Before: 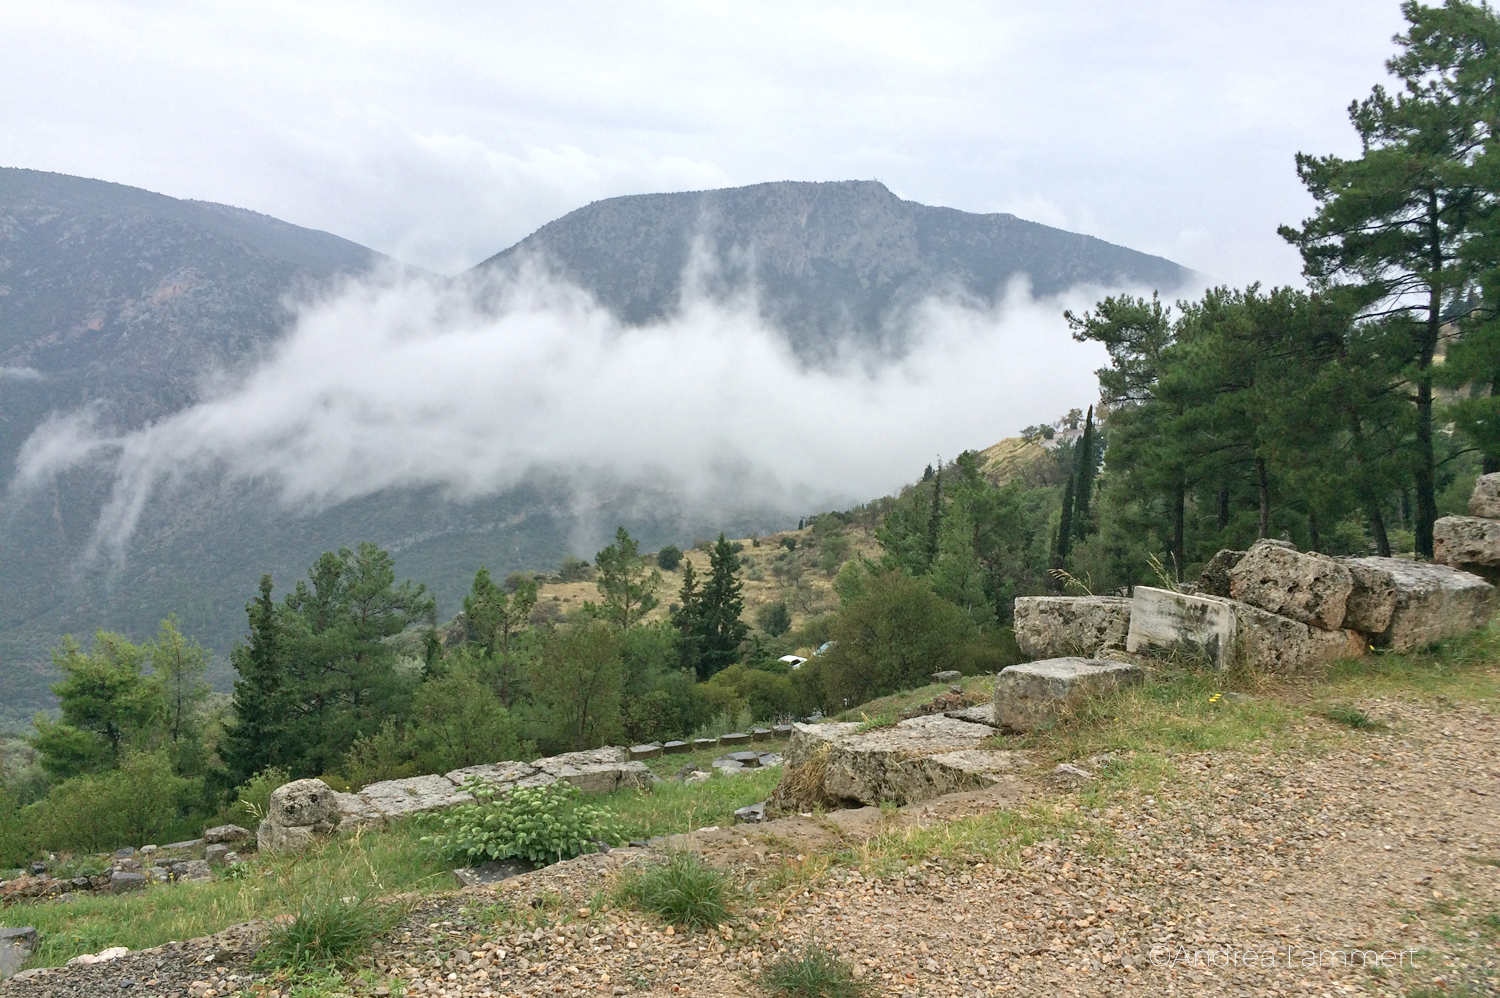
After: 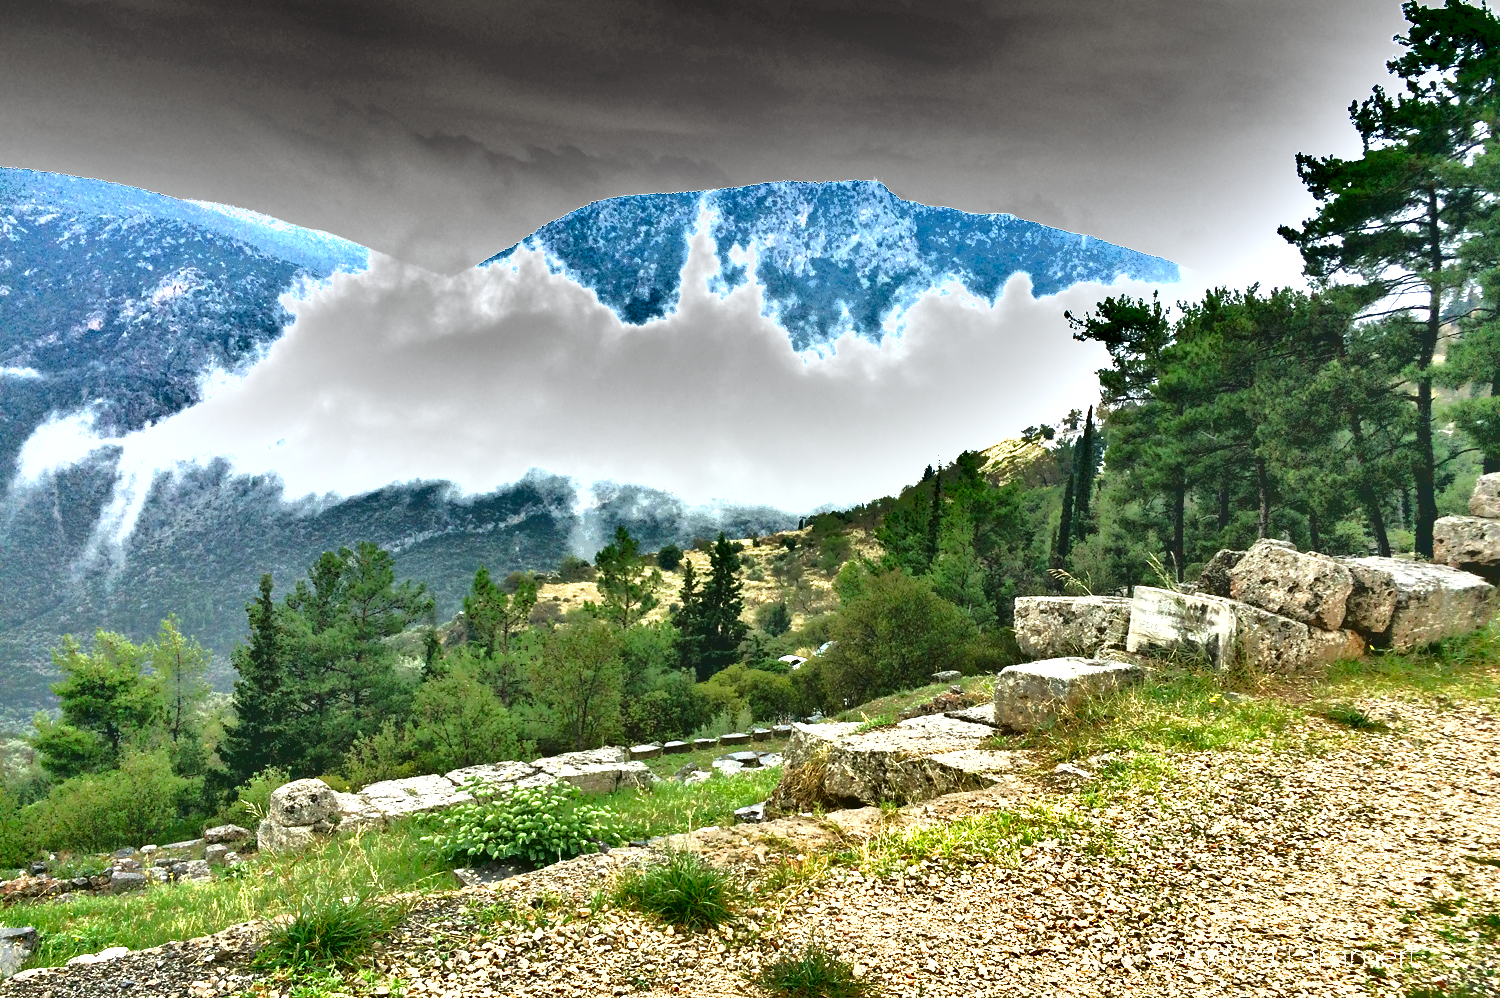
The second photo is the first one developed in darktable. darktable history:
white balance: red 0.978, blue 0.999
base curve: curves: ch0 [(0.065, 0.026) (0.236, 0.358) (0.53, 0.546) (0.777, 0.841) (0.924, 0.992)], preserve colors average RGB
exposure: black level correction 0, exposure 1.6 EV, compensate exposure bias true, compensate highlight preservation false
shadows and highlights: shadows 80.73, white point adjustment -9.07, highlights -61.46, soften with gaussian
